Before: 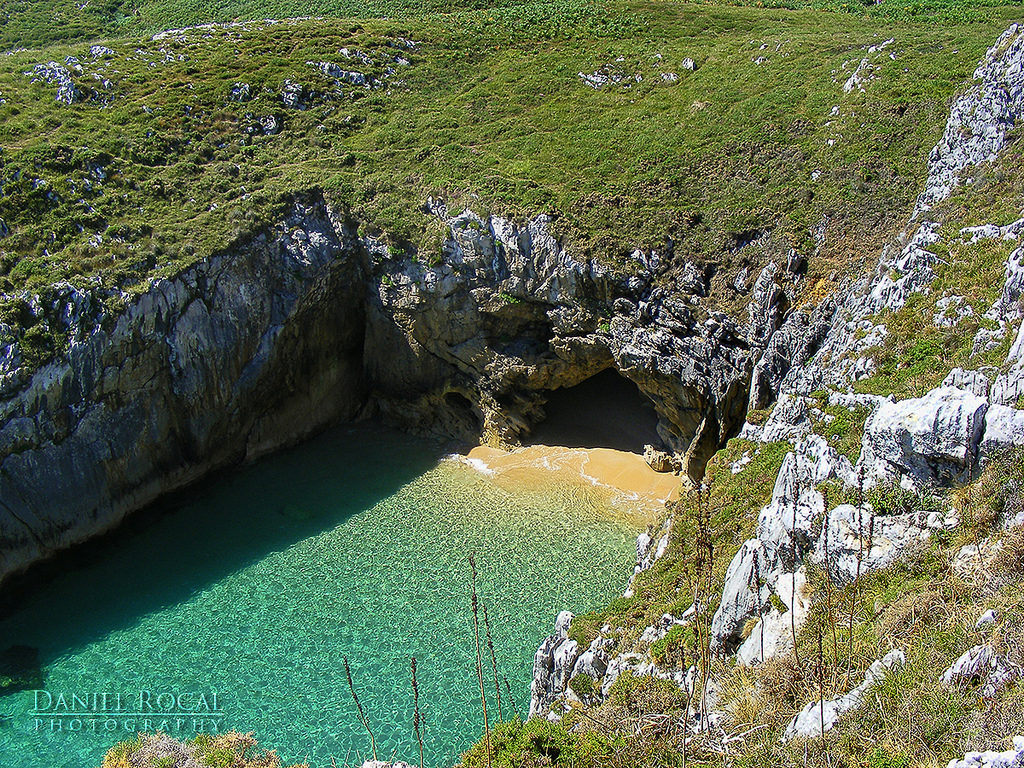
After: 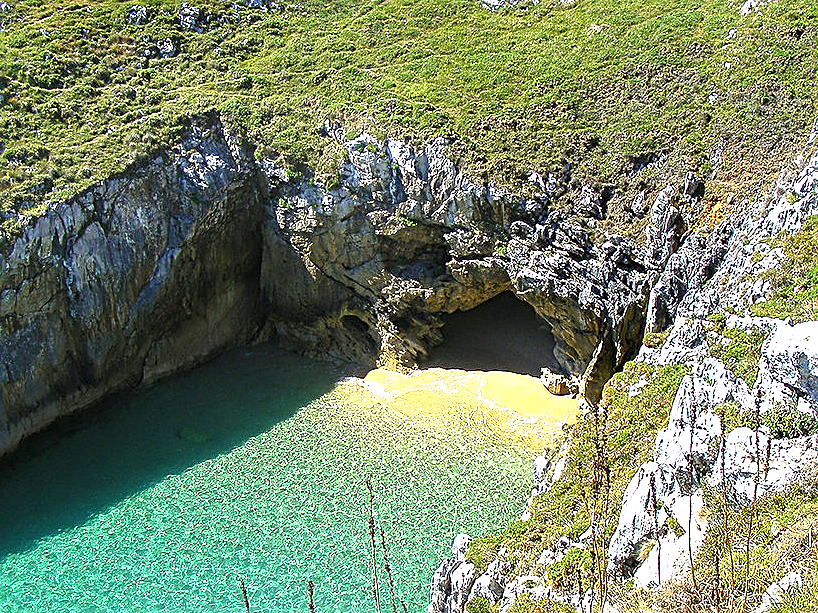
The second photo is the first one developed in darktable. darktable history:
crop and rotate: left 10.071%, top 10.071%, right 10.02%, bottom 10.02%
exposure: exposure 1.137 EV, compensate highlight preservation false
sharpen: on, module defaults
